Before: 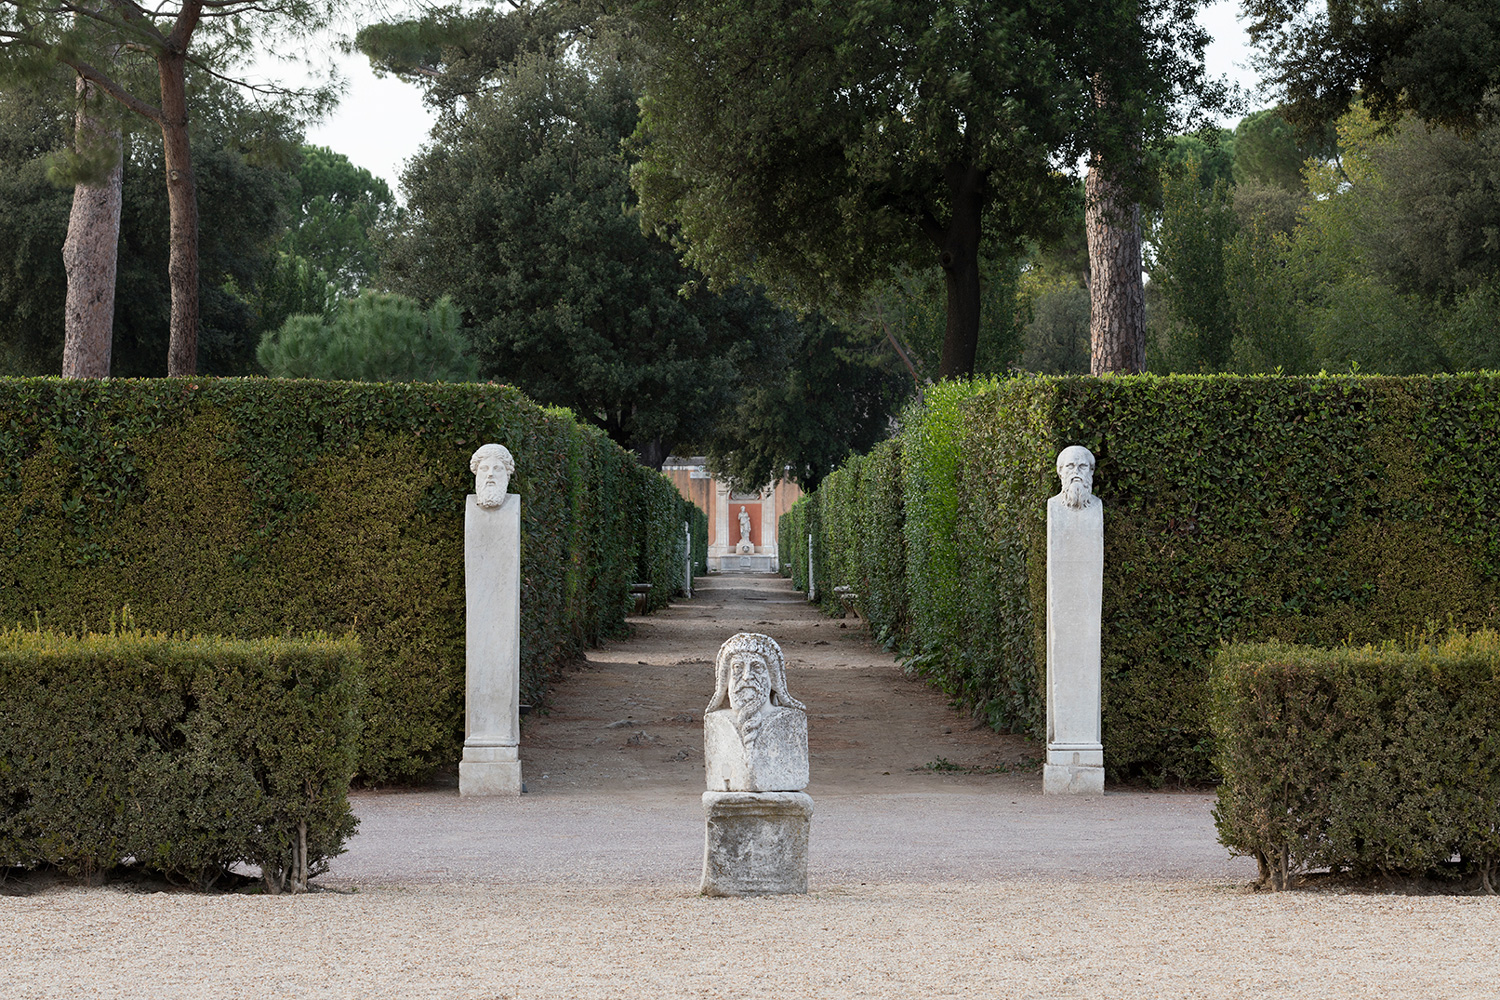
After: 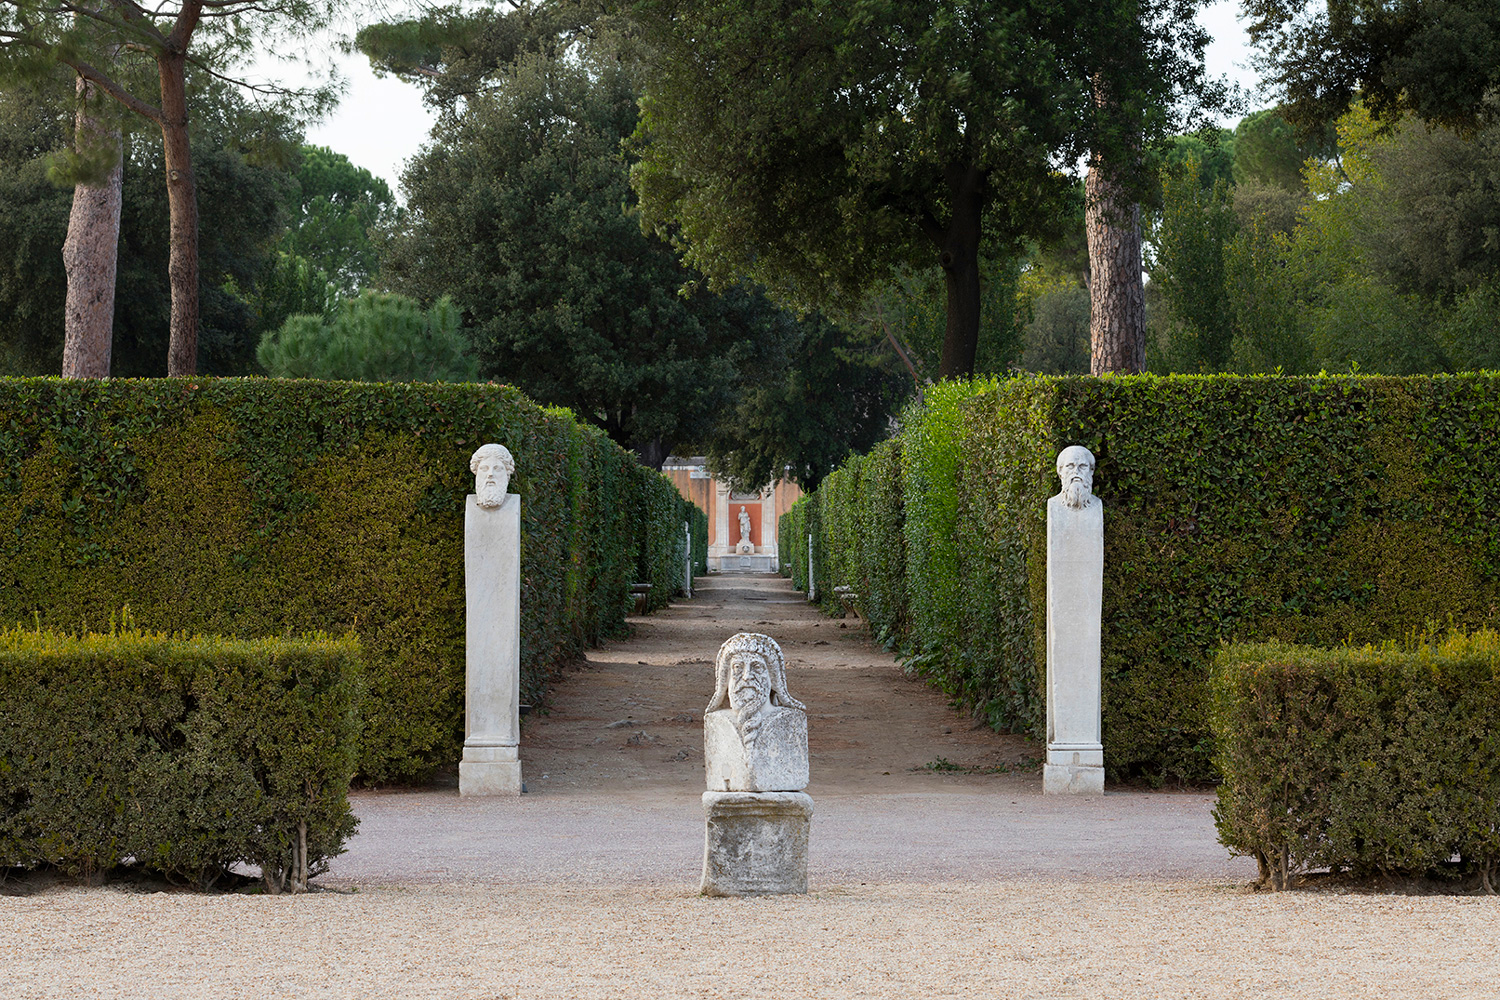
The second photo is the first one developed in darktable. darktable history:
color balance rgb: perceptual saturation grading › global saturation 19.609%, global vibrance 20%
